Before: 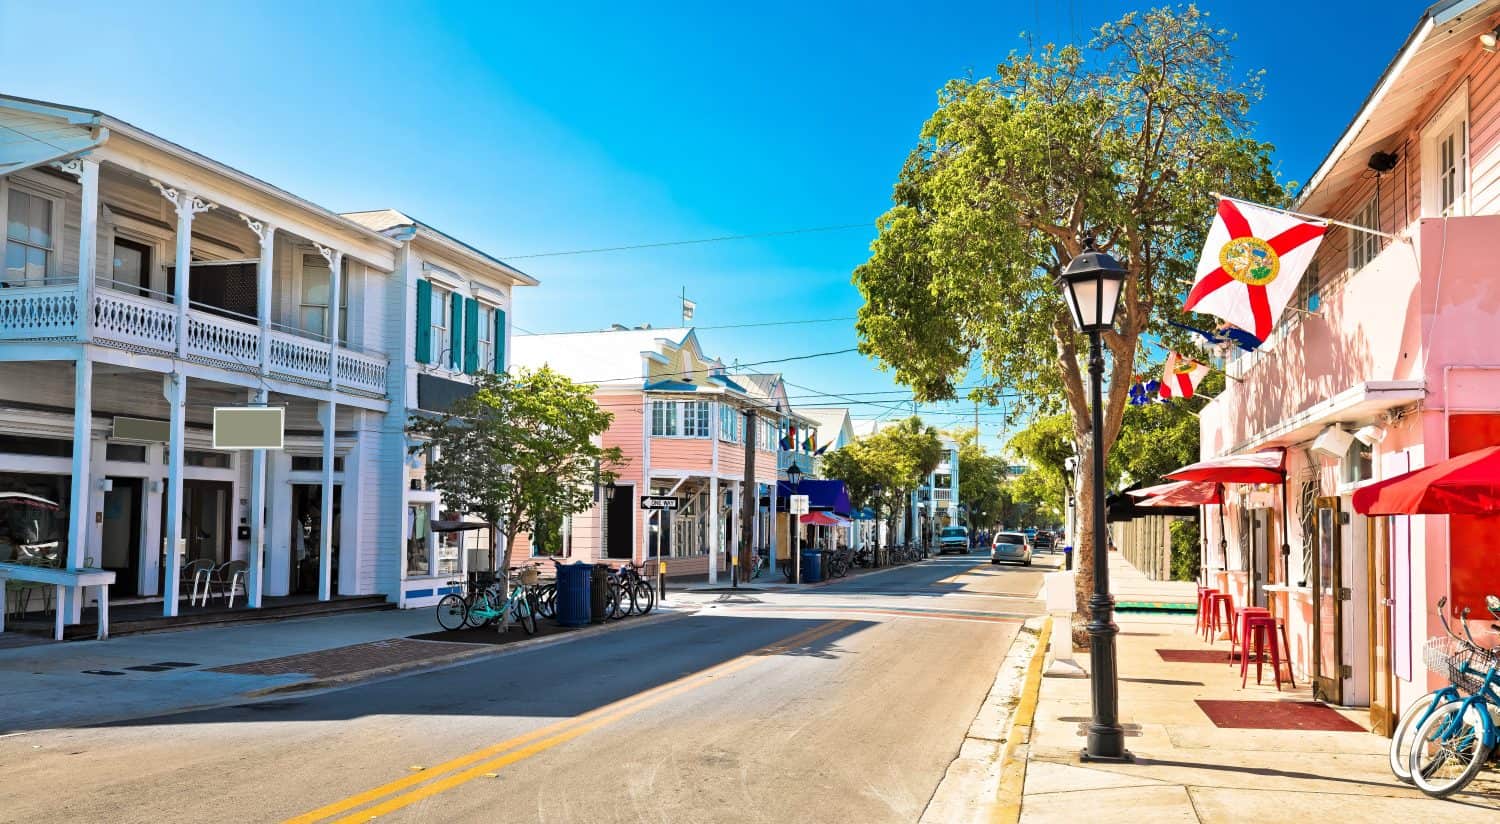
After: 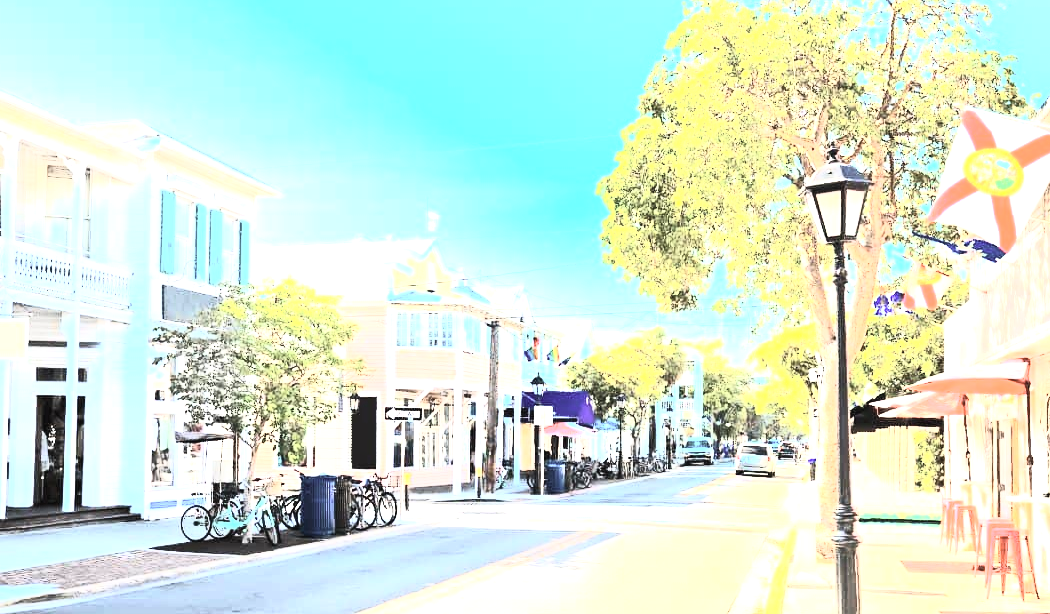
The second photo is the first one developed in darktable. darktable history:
tone equalizer: -8 EV -0.719 EV, -7 EV -0.712 EV, -6 EV -0.622 EV, -5 EV -0.384 EV, -3 EV 0.389 EV, -2 EV 0.6 EV, -1 EV 0.695 EV, +0 EV 0.763 EV
crop and rotate: left 17.084%, top 10.889%, right 12.903%, bottom 14.539%
contrast brightness saturation: contrast 0.574, brightness 0.572, saturation -0.332
exposure: black level correction 0, exposure 1.476 EV, compensate exposure bias true, compensate highlight preservation false
